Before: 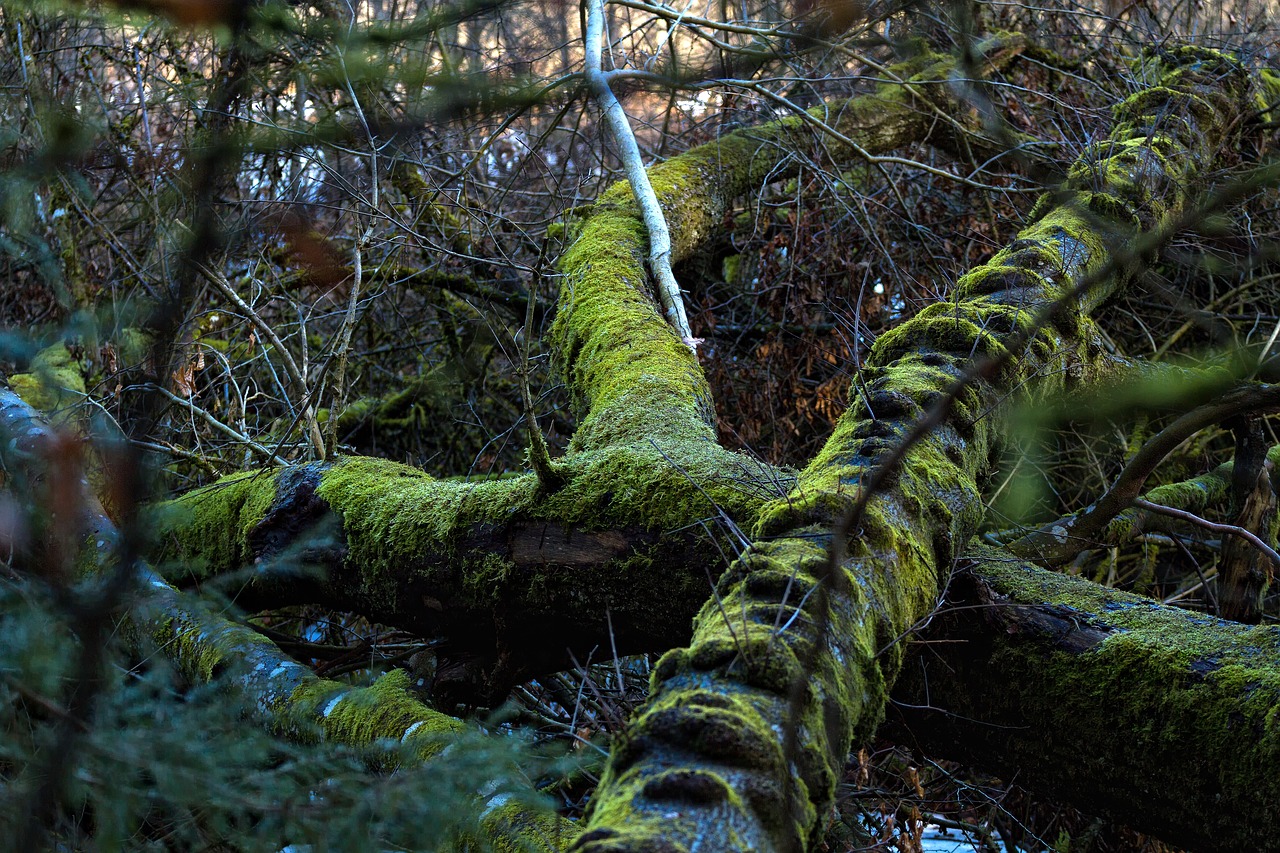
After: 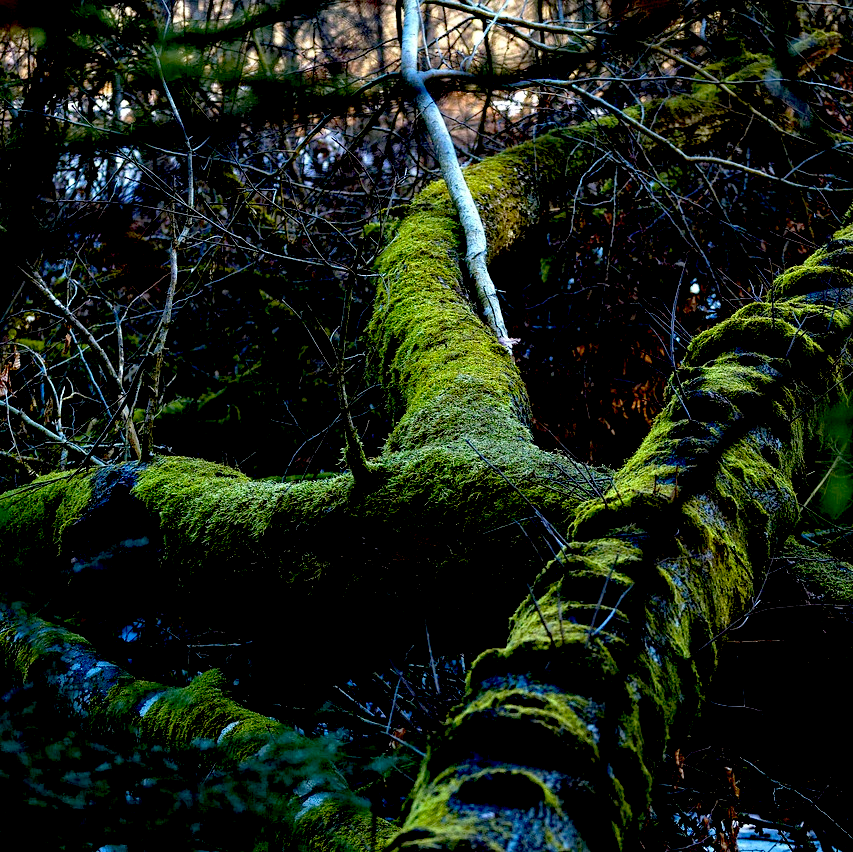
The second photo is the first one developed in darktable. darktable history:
exposure: black level correction 0.056, compensate highlight preservation false
crop and rotate: left 14.385%, right 18.948%
